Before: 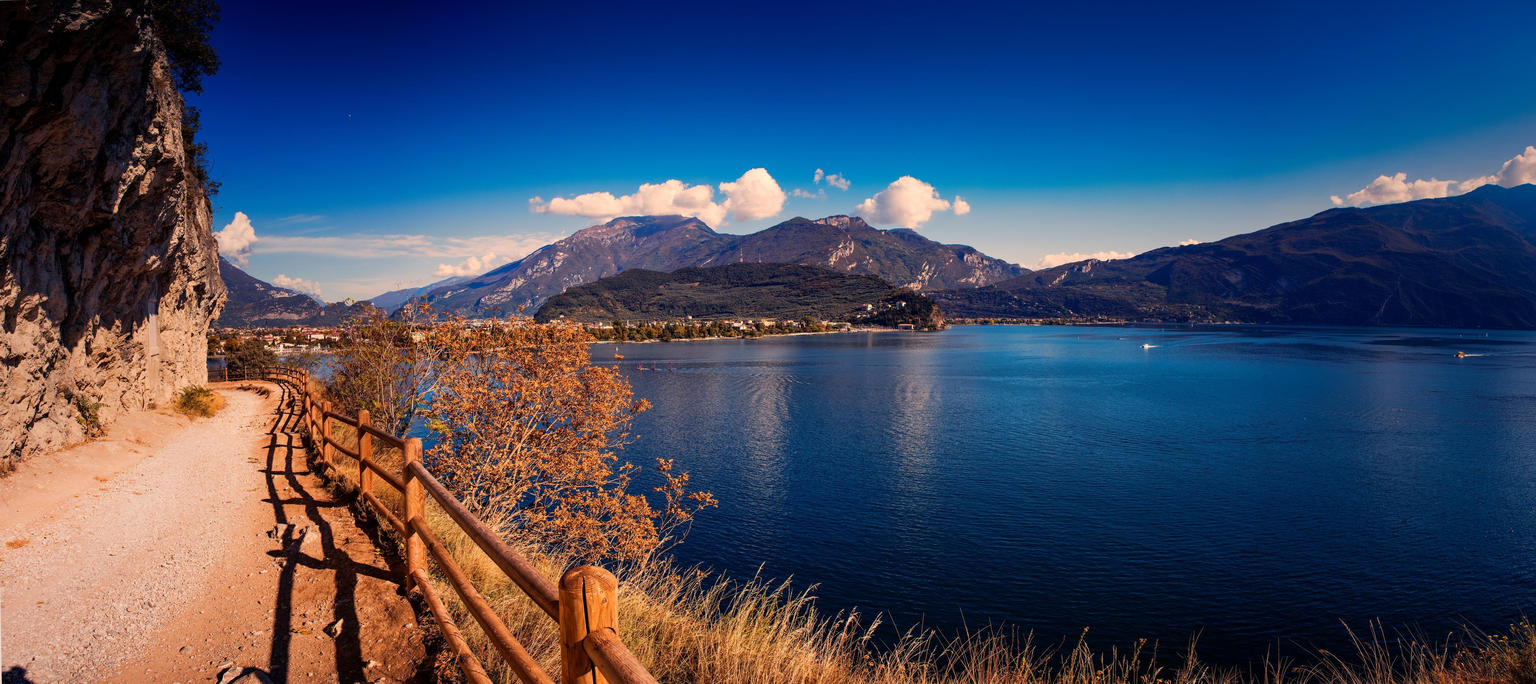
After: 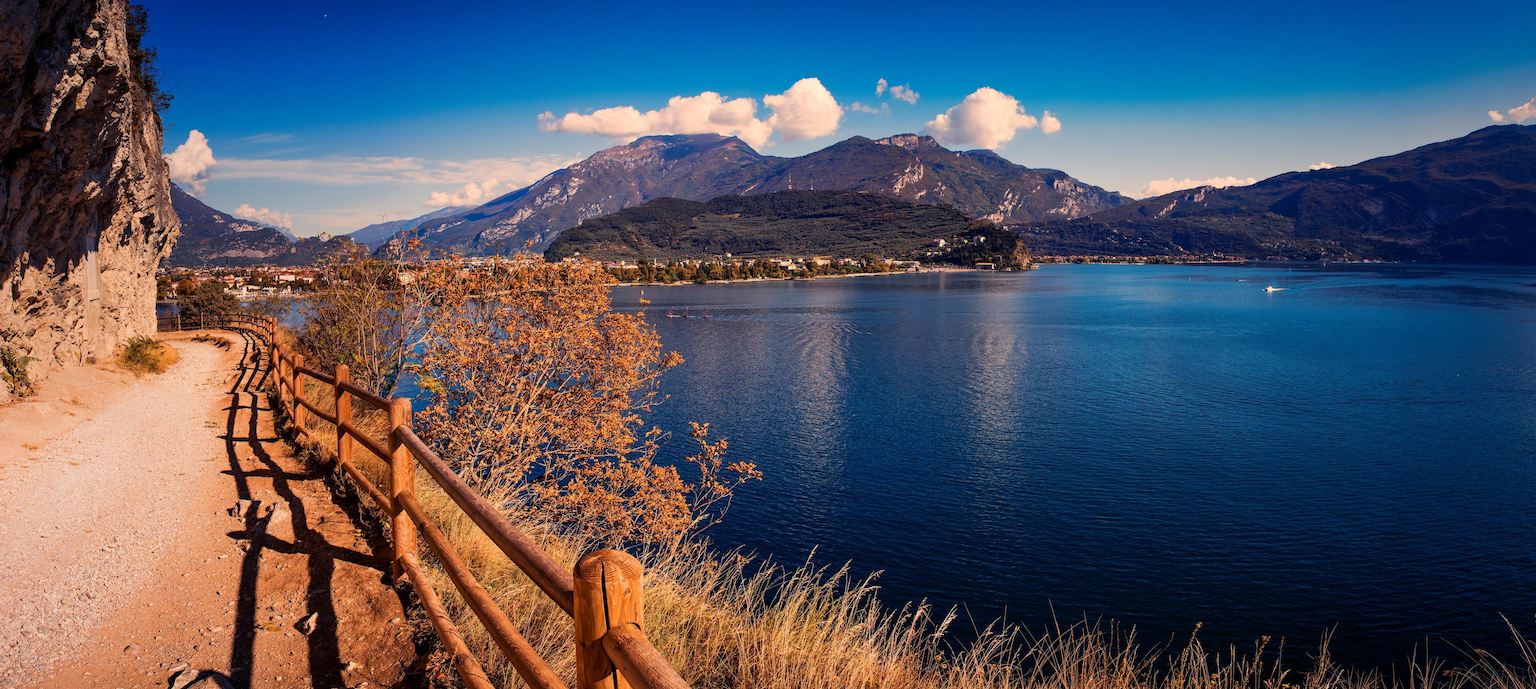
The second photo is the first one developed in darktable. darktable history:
crop and rotate: left 4.957%, top 15.031%, right 10.712%
